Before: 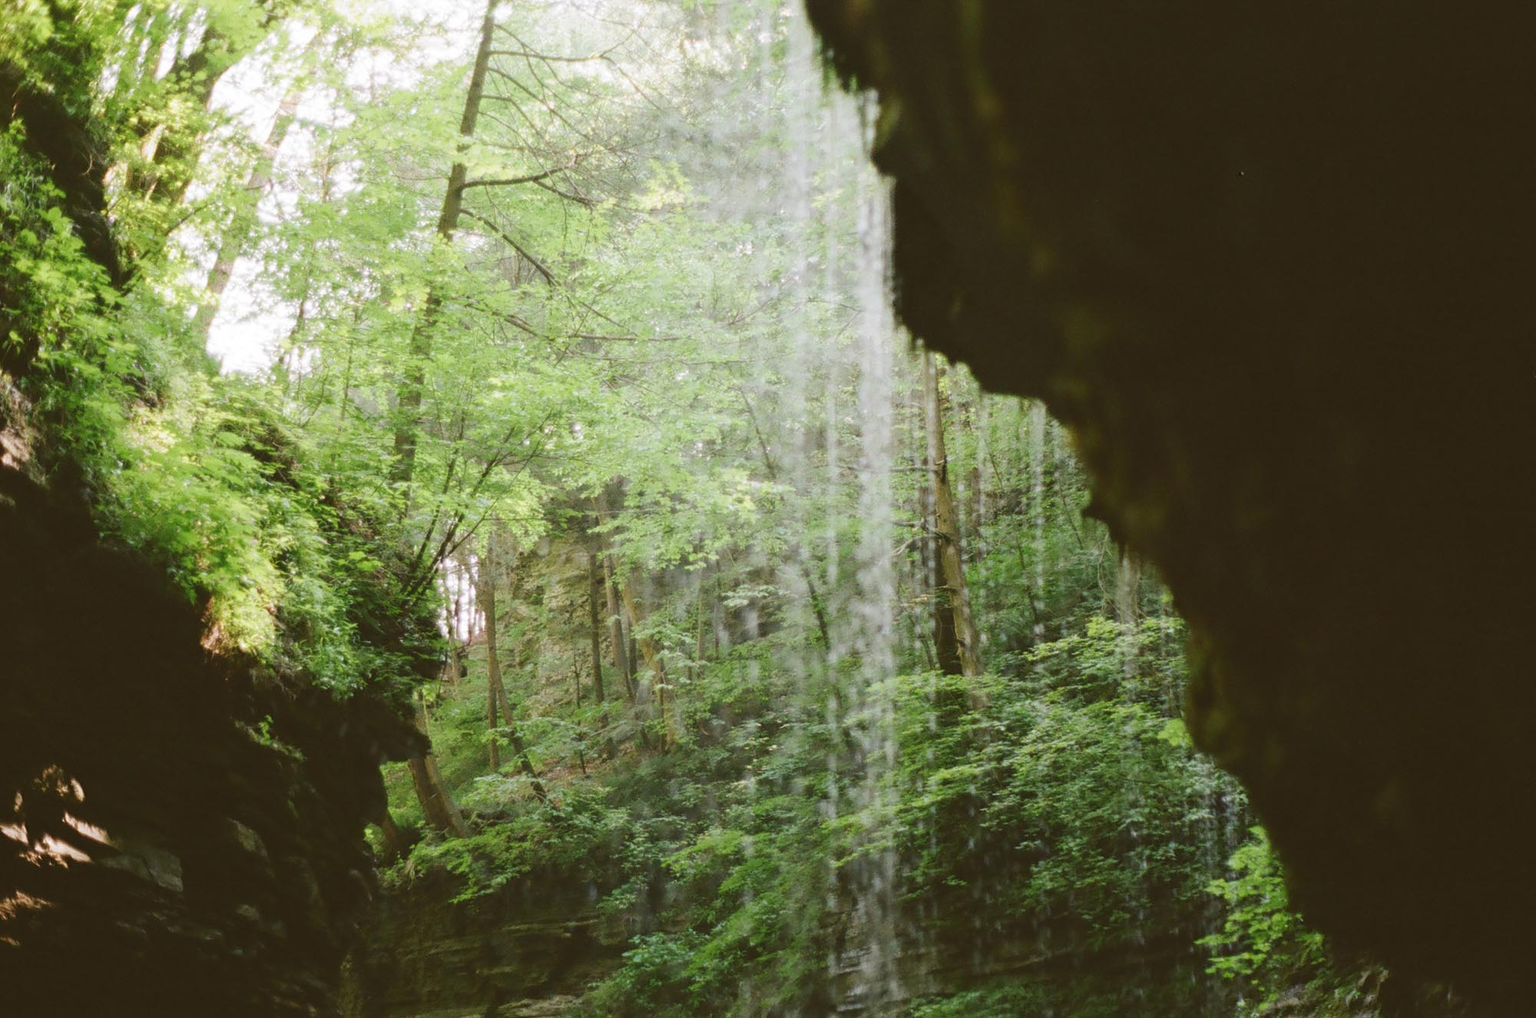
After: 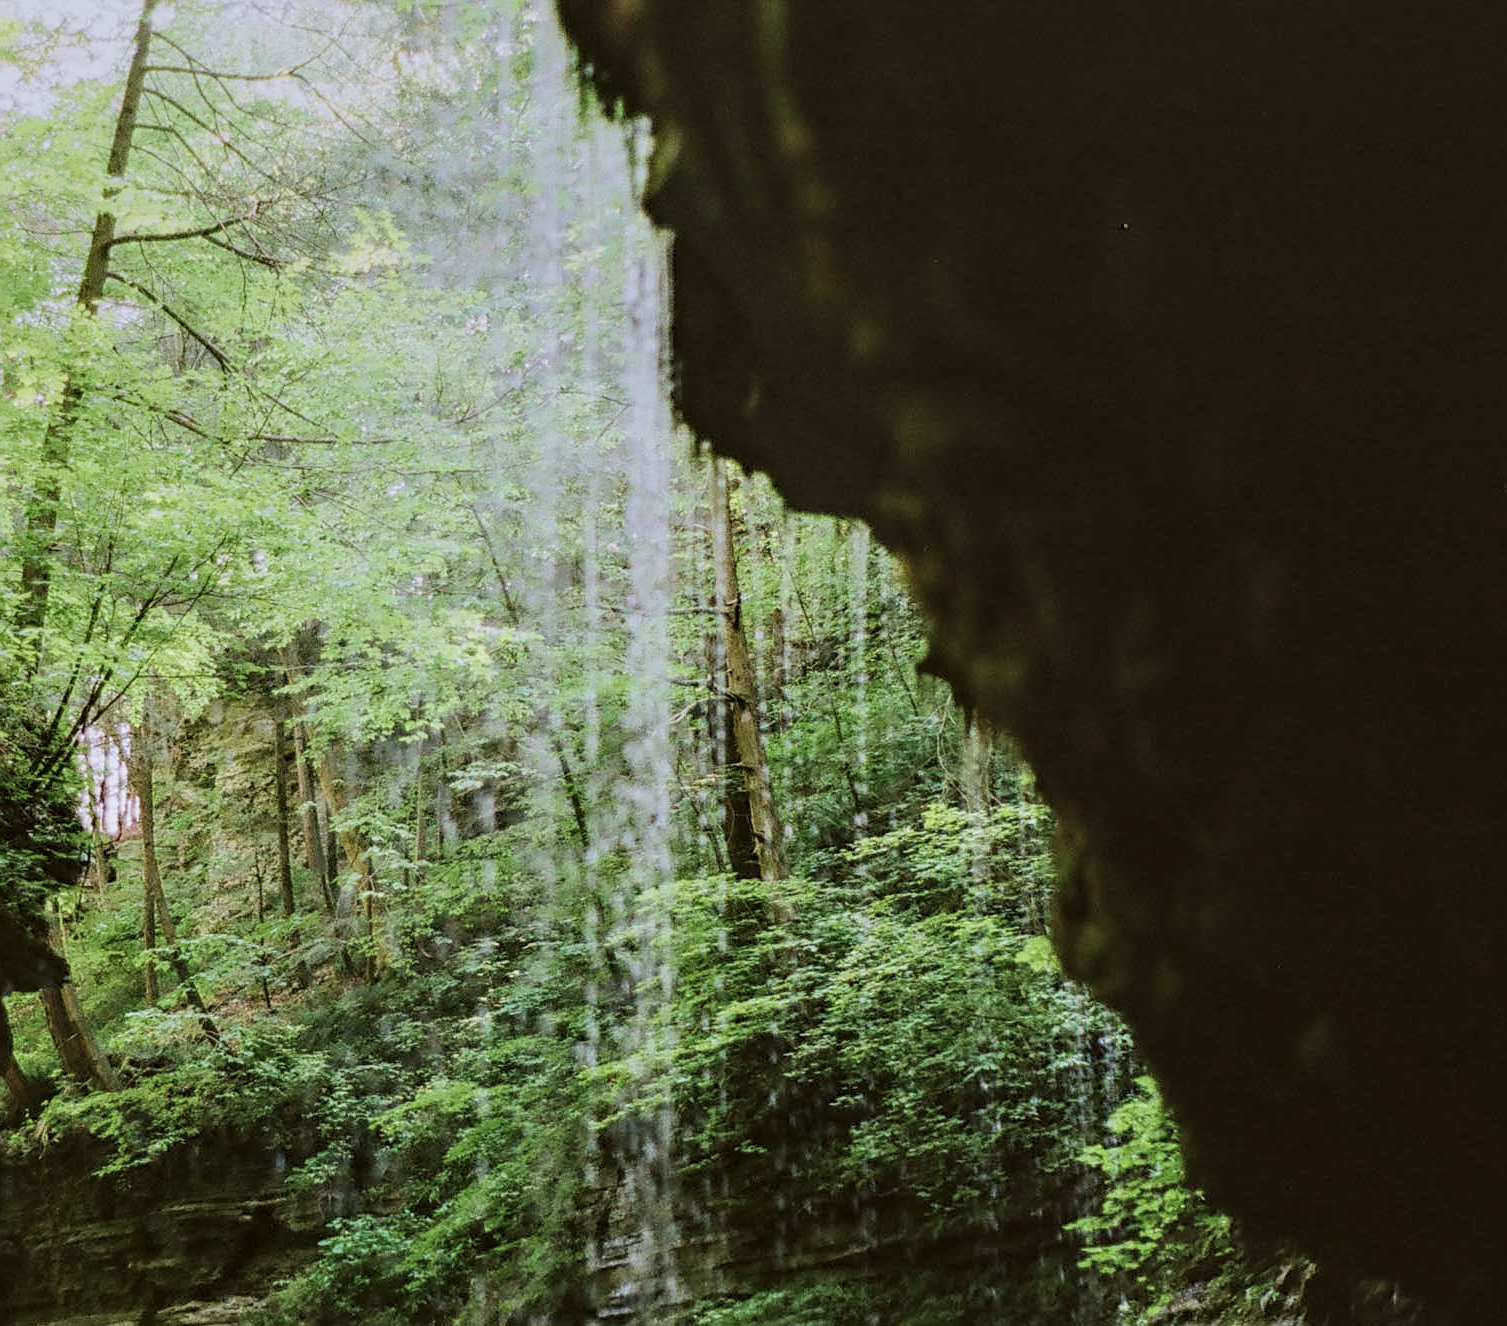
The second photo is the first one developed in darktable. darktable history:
crop and rotate: left 24.605%
velvia: on, module defaults
color calibration: gray › normalize channels true, illuminant as shot in camera, x 0.358, y 0.373, temperature 4628.91 K, gamut compression 0.028
sharpen: on, module defaults
local contrast: detail 153%
haze removal: compatibility mode true, adaptive false
filmic rgb: black relative exposure -7.44 EV, white relative exposure 4.87 EV, hardness 3.4, color science v5 (2021), contrast in shadows safe, contrast in highlights safe
